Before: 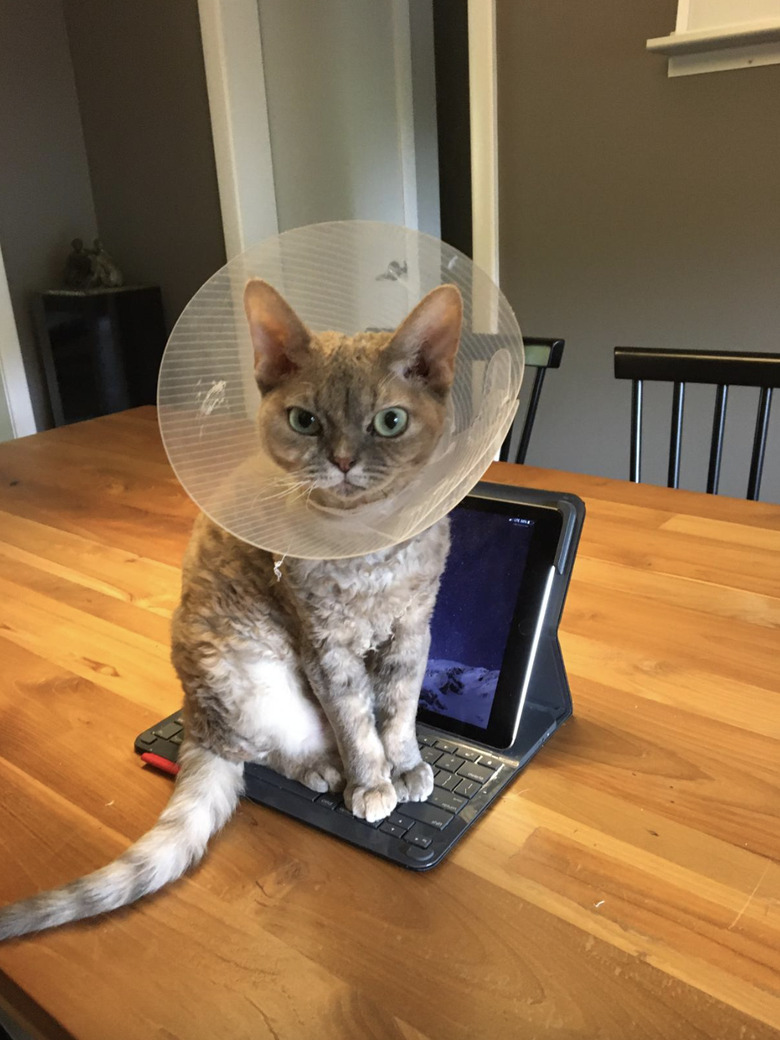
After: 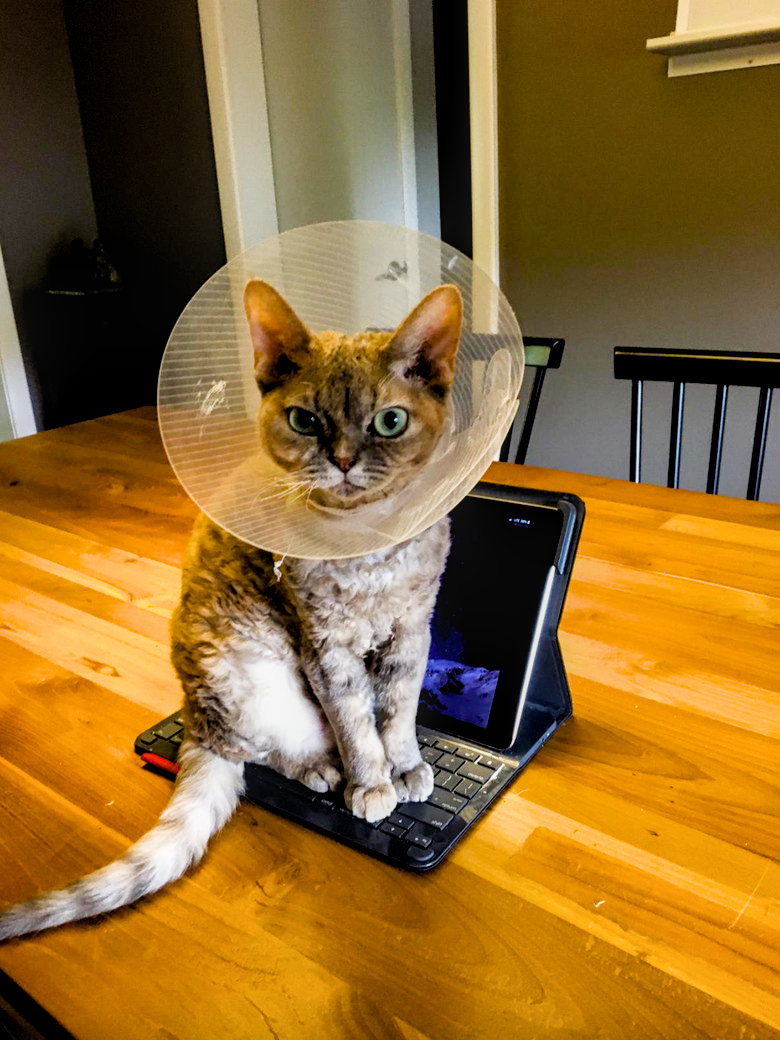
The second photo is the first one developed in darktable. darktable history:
filmic rgb: black relative exposure -5.05 EV, white relative exposure 3.5 EV, hardness 3.17, contrast 1.194, highlights saturation mix -49.93%
local contrast: on, module defaults
color balance rgb: shadows lift › chroma 3.342%, shadows lift › hue 279.52°, power › hue 72.76°, global offset › luminance -1.442%, perceptual saturation grading › global saturation 40.64%, perceptual saturation grading › highlights -25.47%, perceptual saturation grading › mid-tones 35.419%, perceptual saturation grading › shadows 34.517%, perceptual brilliance grading › global brilliance 11.032%, global vibrance 20.85%
